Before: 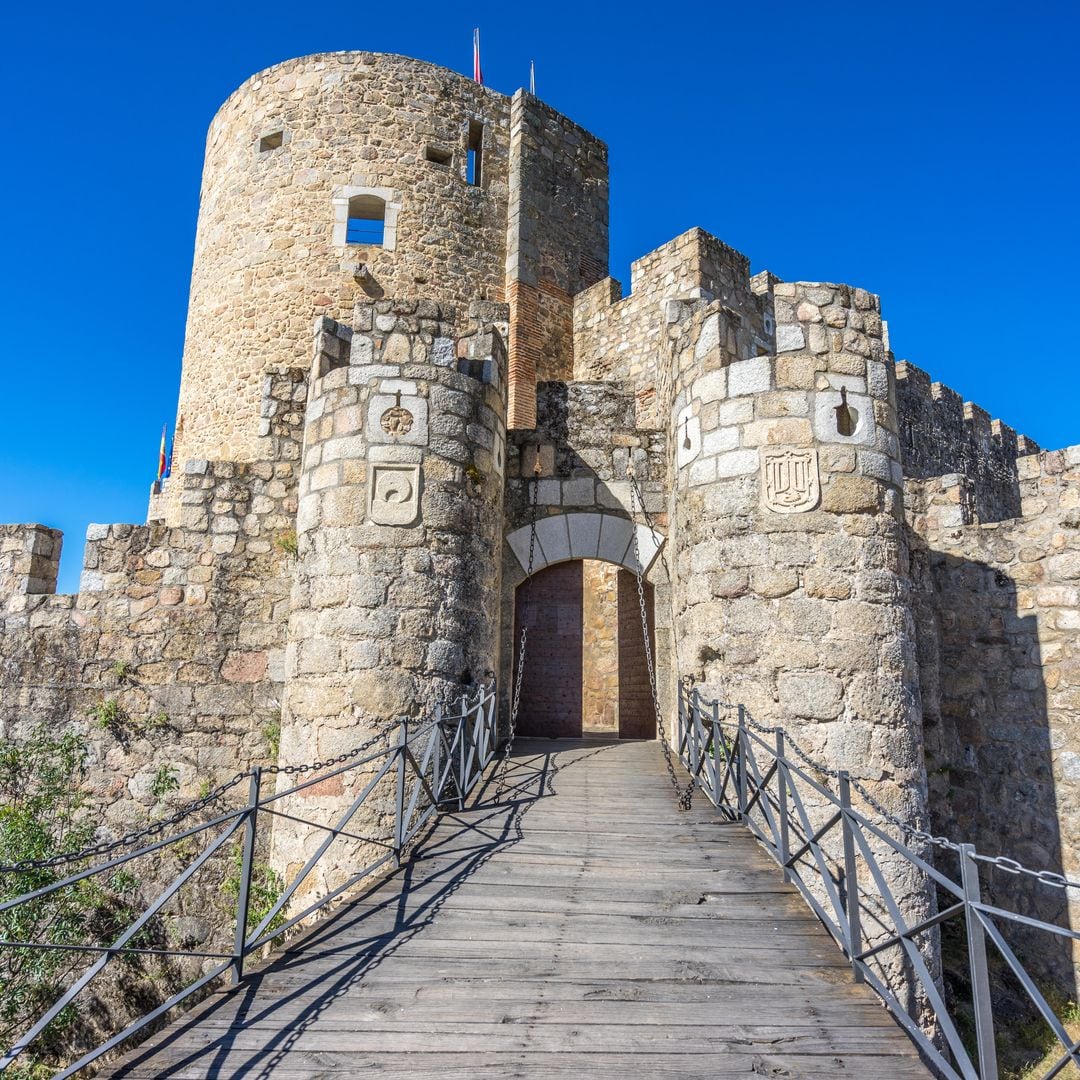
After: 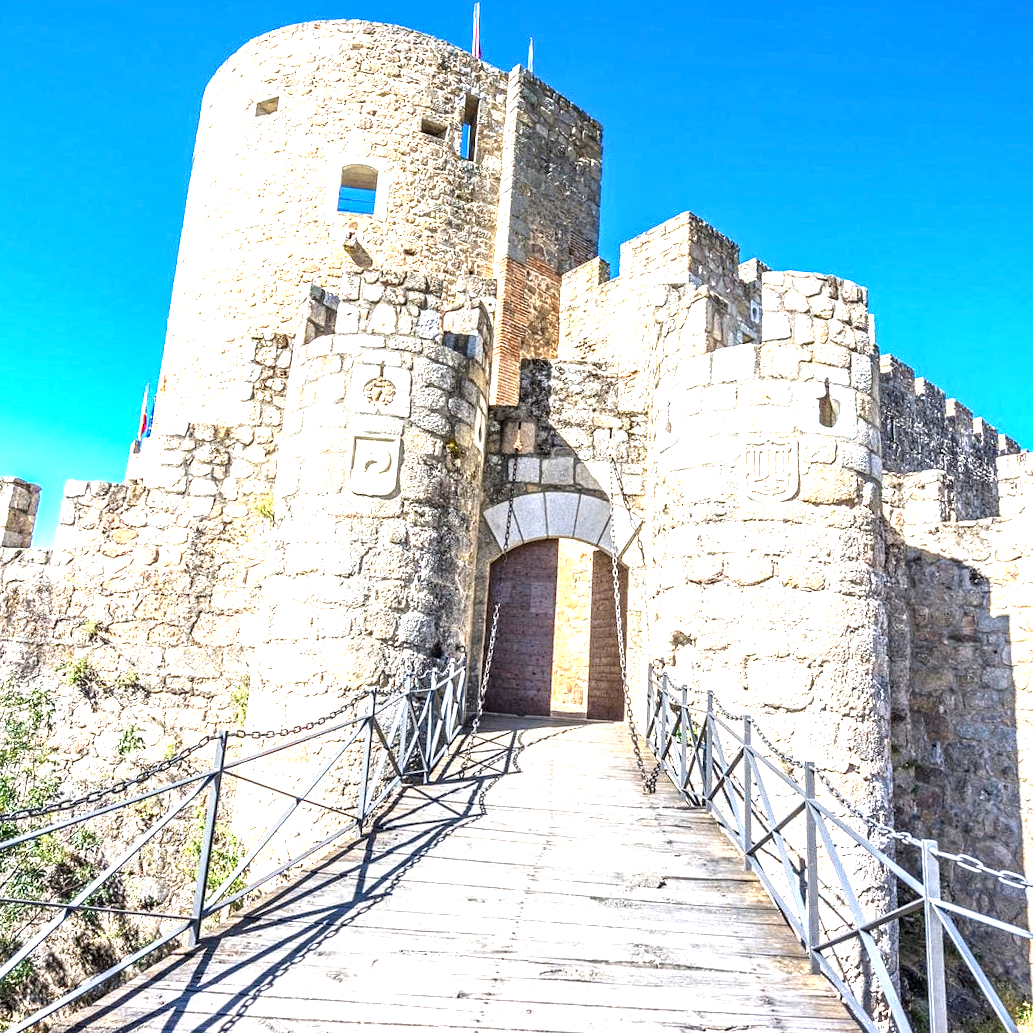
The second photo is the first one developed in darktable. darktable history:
crop and rotate: angle -2.65°
exposure: black level correction 0, exposure 1.741 EV, compensate highlight preservation false
contrast equalizer: octaves 7, y [[0.509, 0.514, 0.523, 0.542, 0.578, 0.603], [0.5 ×6], [0.509, 0.514, 0.523, 0.542, 0.578, 0.603], [0.001, 0.002, 0.003, 0.005, 0.01, 0.013], [0.001, 0.002, 0.003, 0.005, 0.01, 0.013]]
